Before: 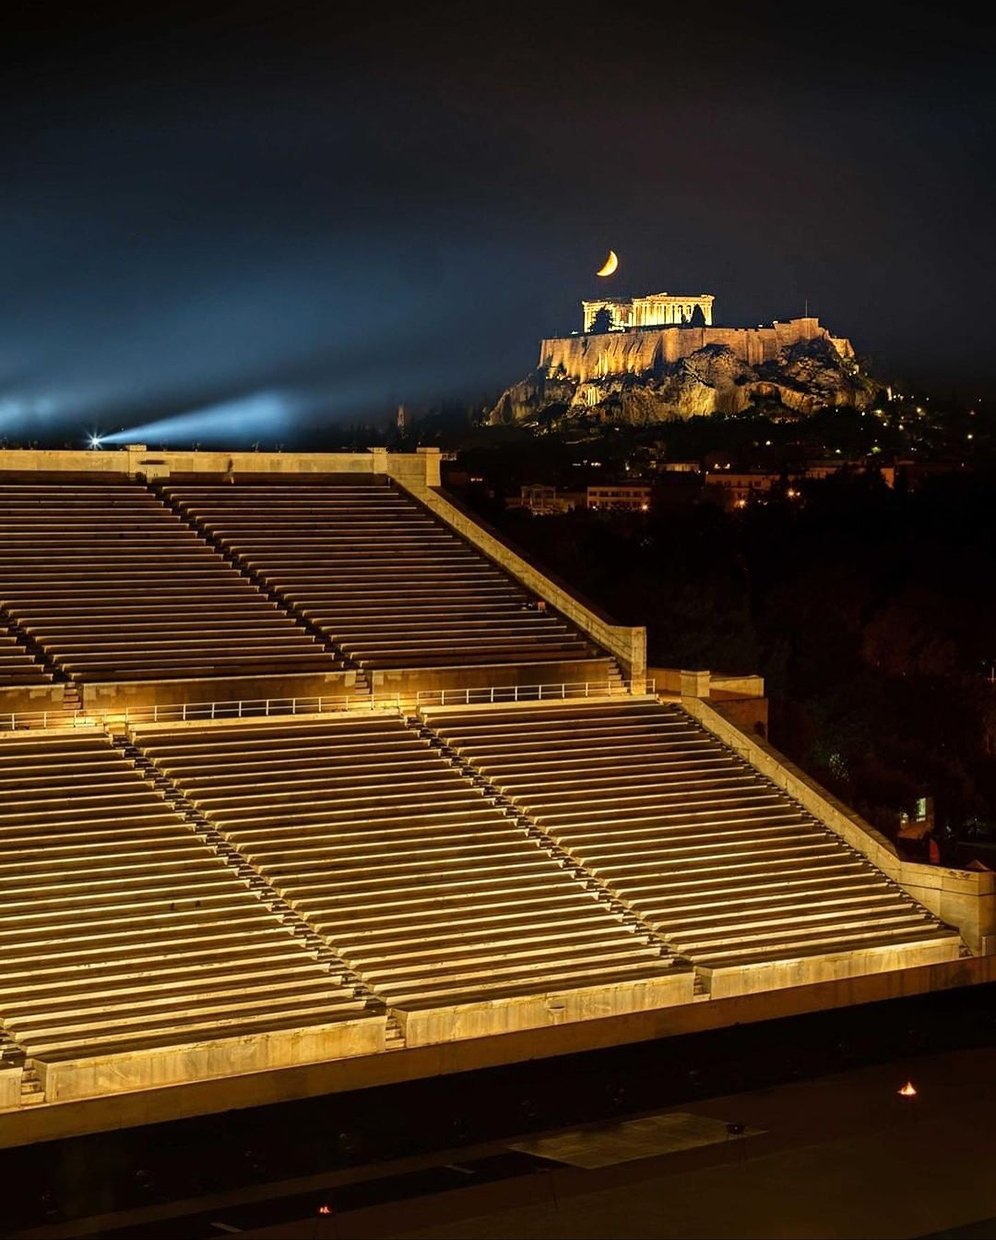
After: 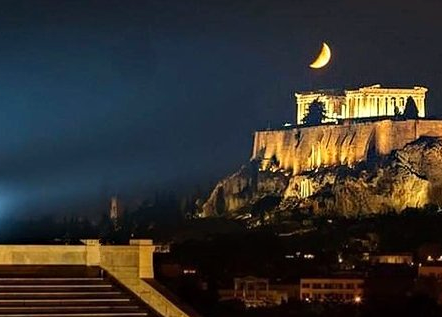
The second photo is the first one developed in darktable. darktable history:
haze removal: compatibility mode true, adaptive false
crop: left 28.905%, top 16.835%, right 26.658%, bottom 57.541%
